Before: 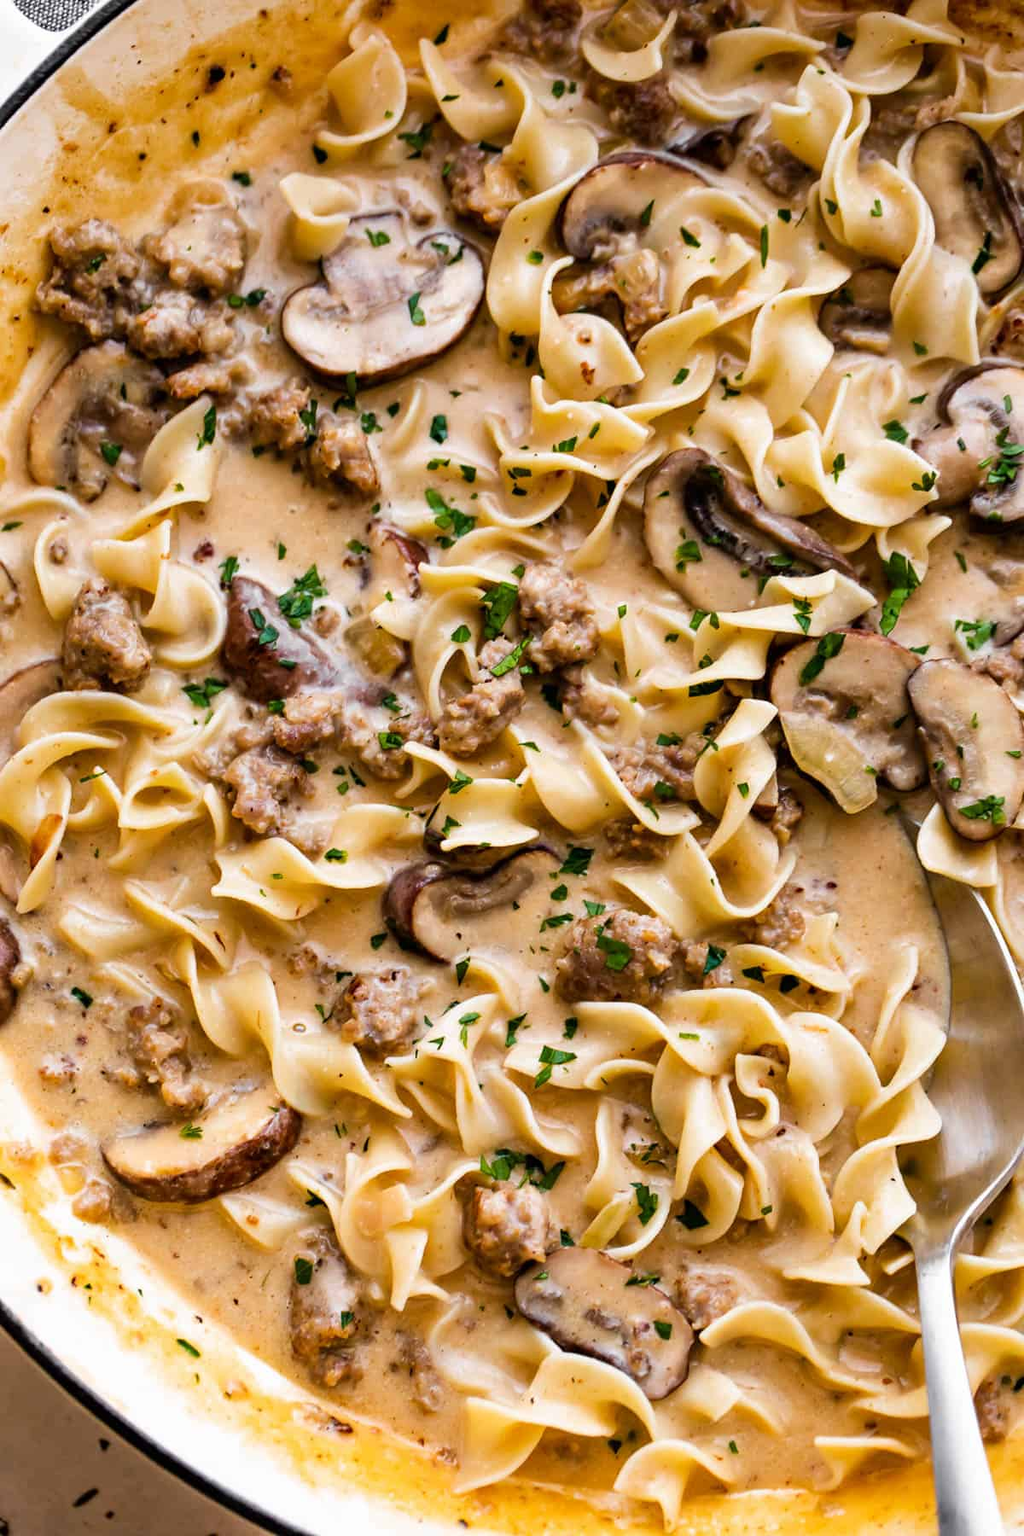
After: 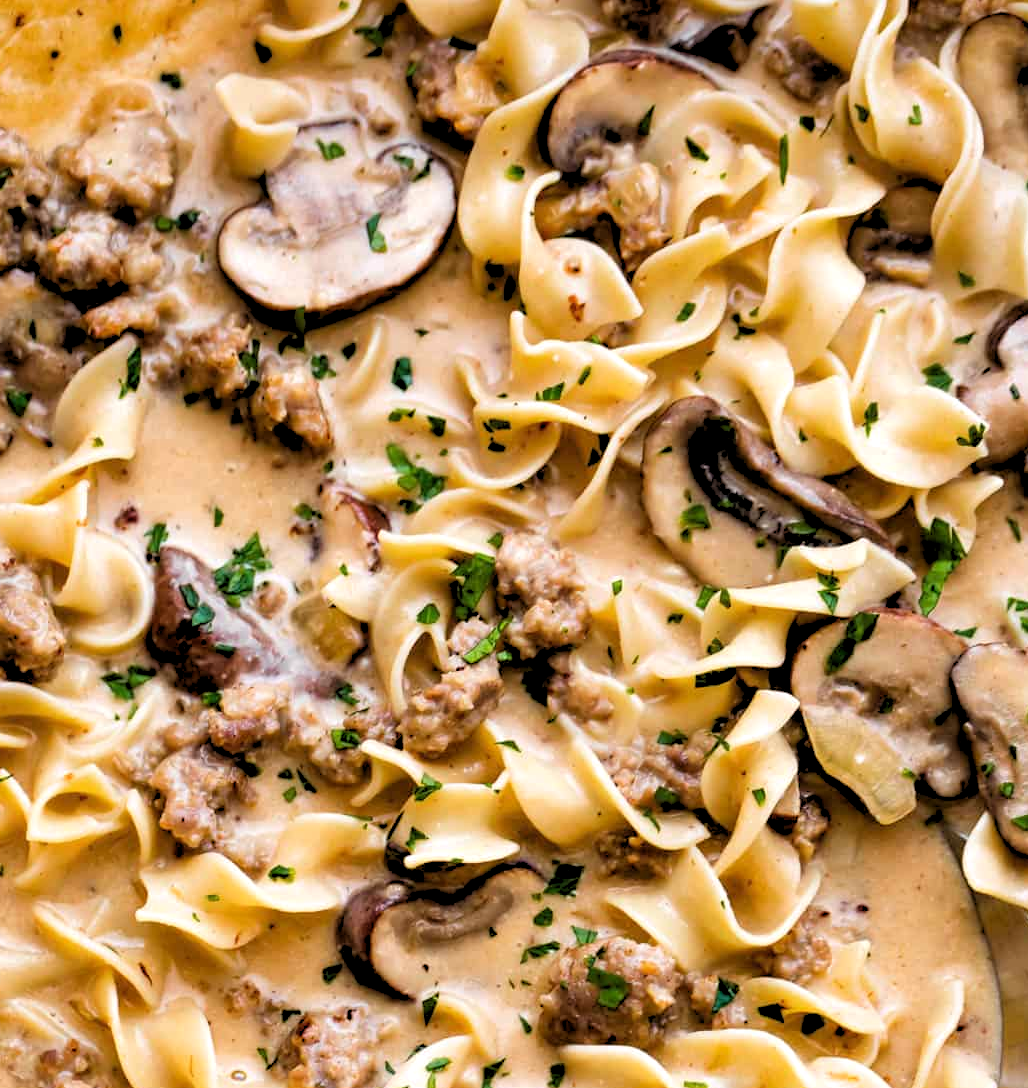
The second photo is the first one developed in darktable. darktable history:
crop and rotate: left 9.345%, top 7.22%, right 4.982%, bottom 32.331%
rgb levels: levels [[0.013, 0.434, 0.89], [0, 0.5, 1], [0, 0.5, 1]]
